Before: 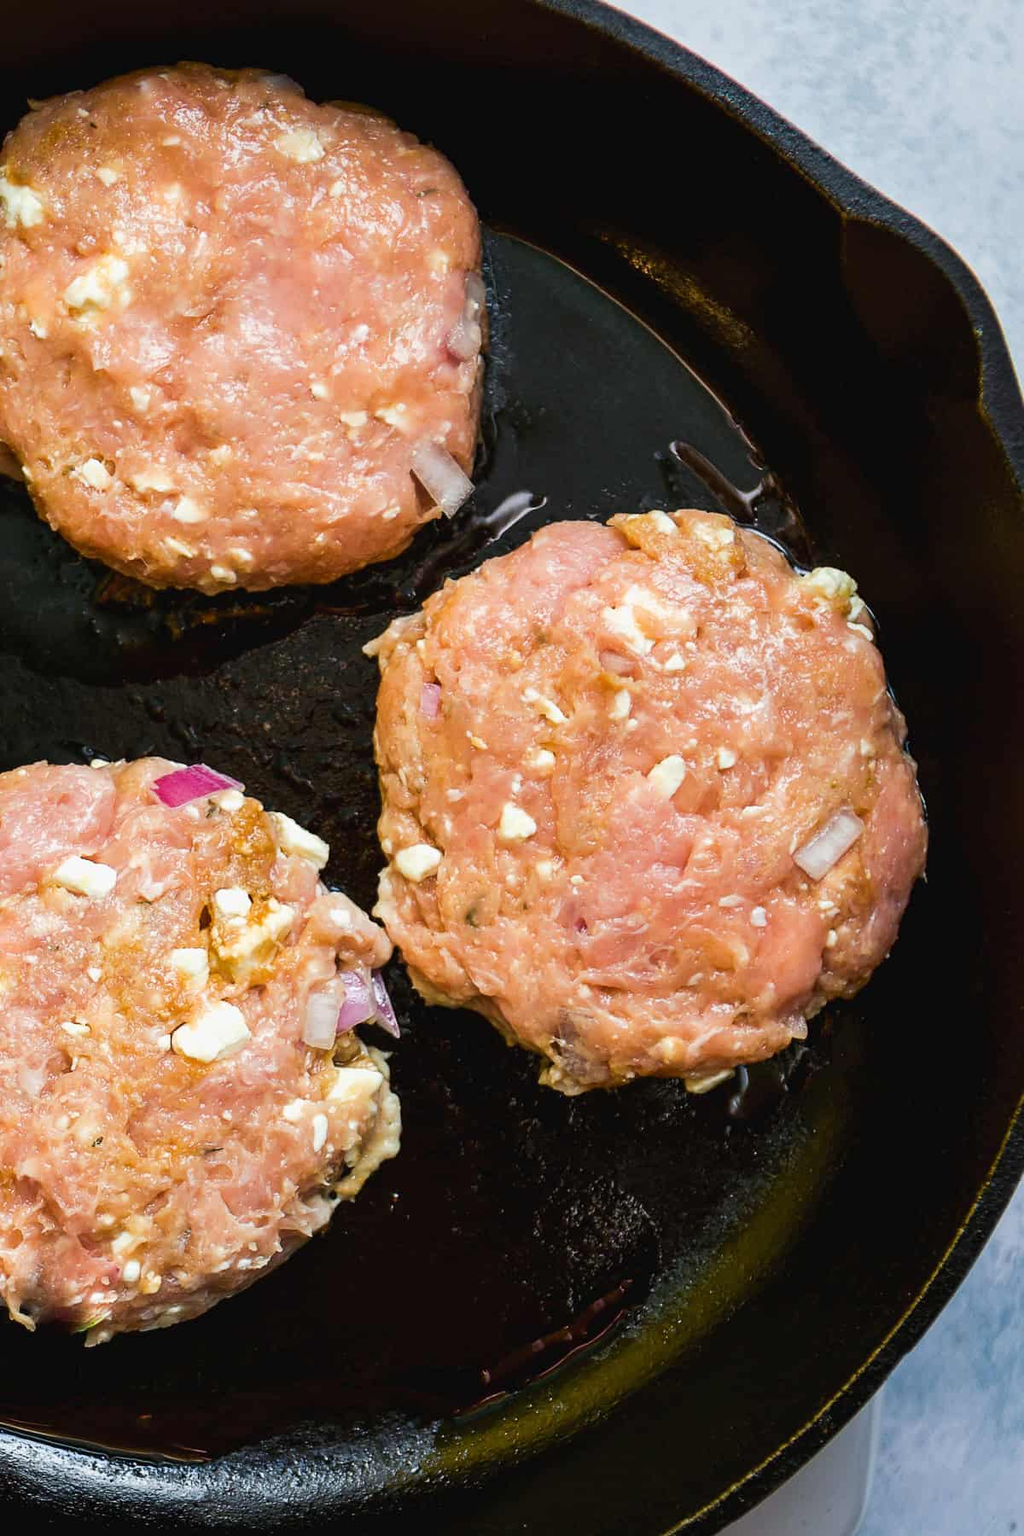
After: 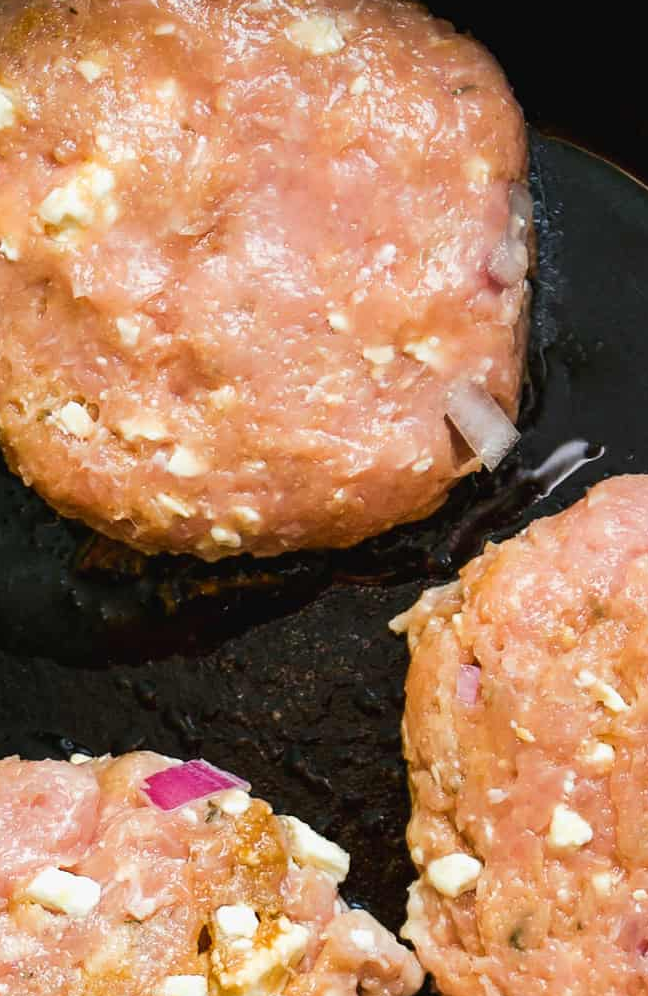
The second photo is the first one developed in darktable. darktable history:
crop and rotate: left 3.036%, top 7.557%, right 42.957%, bottom 37.055%
